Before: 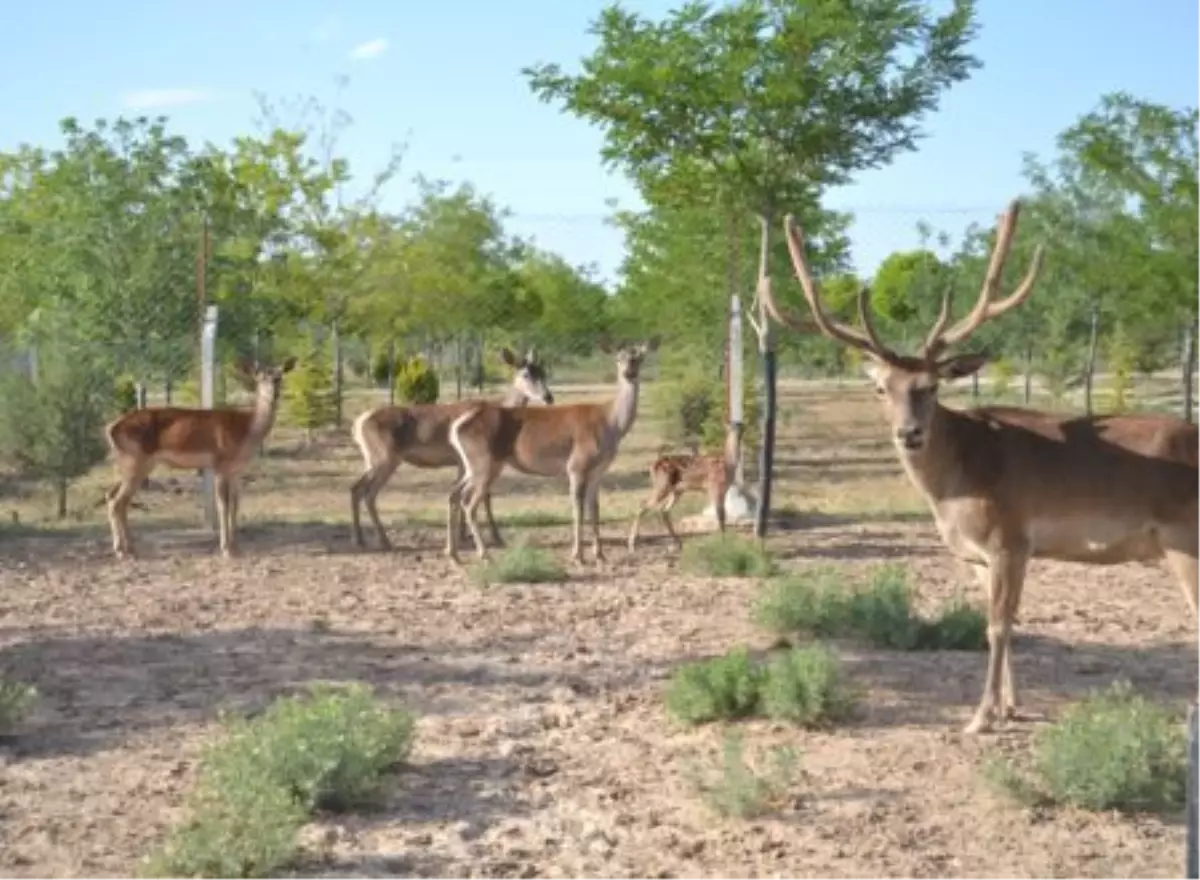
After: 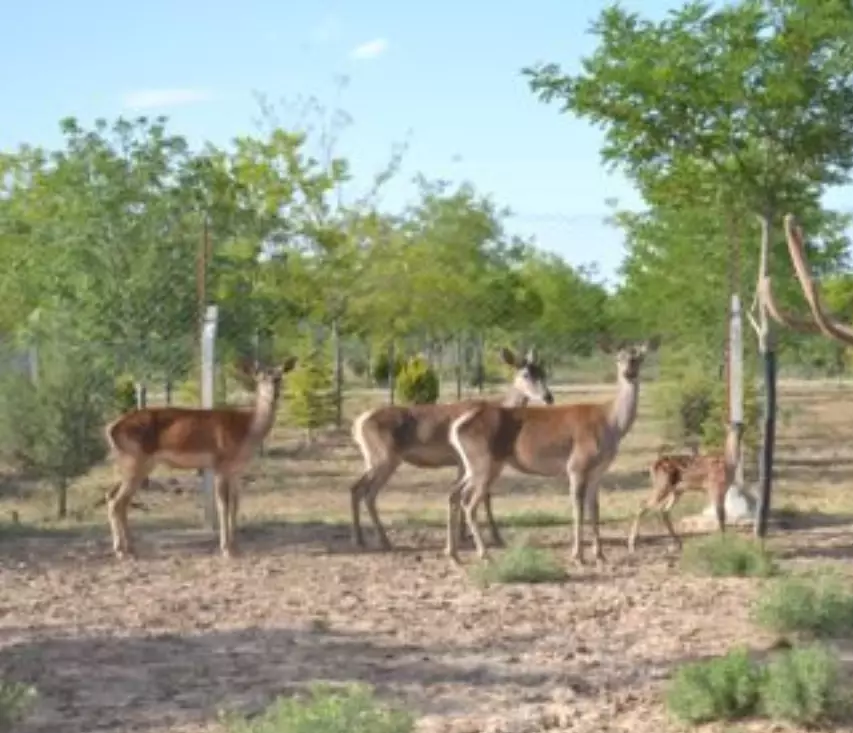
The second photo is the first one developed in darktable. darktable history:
crop: right 28.885%, bottom 16.626%
